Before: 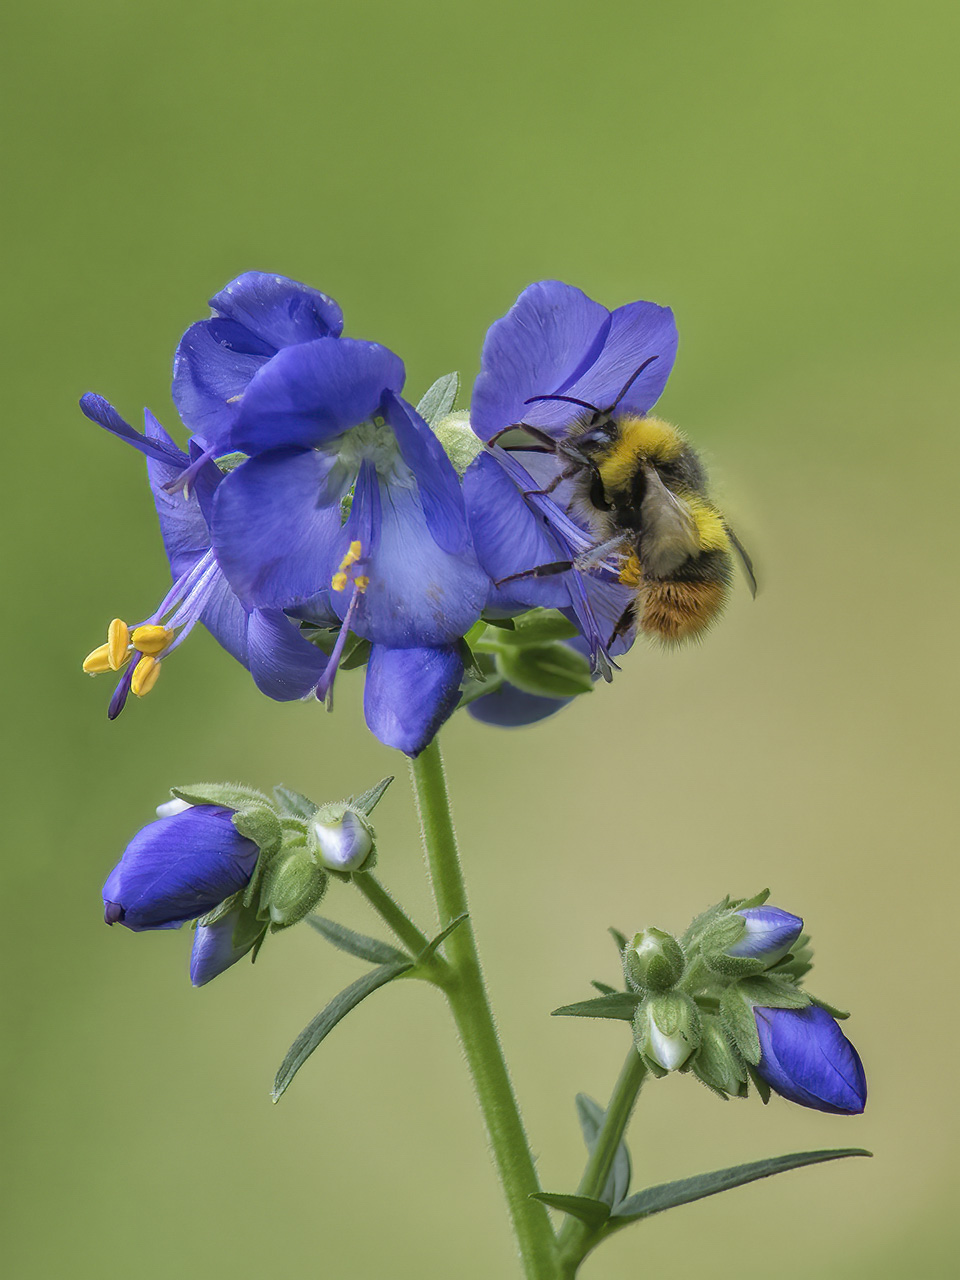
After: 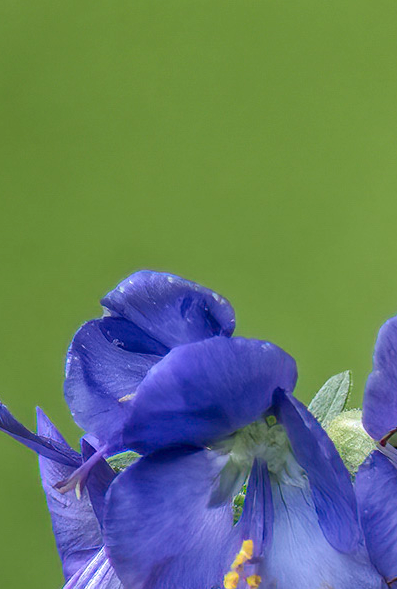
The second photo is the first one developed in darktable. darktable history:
crop and rotate: left 11.262%, top 0.118%, right 47.355%, bottom 53.81%
local contrast: on, module defaults
sharpen: radius 2.863, amount 0.871, threshold 47.235
